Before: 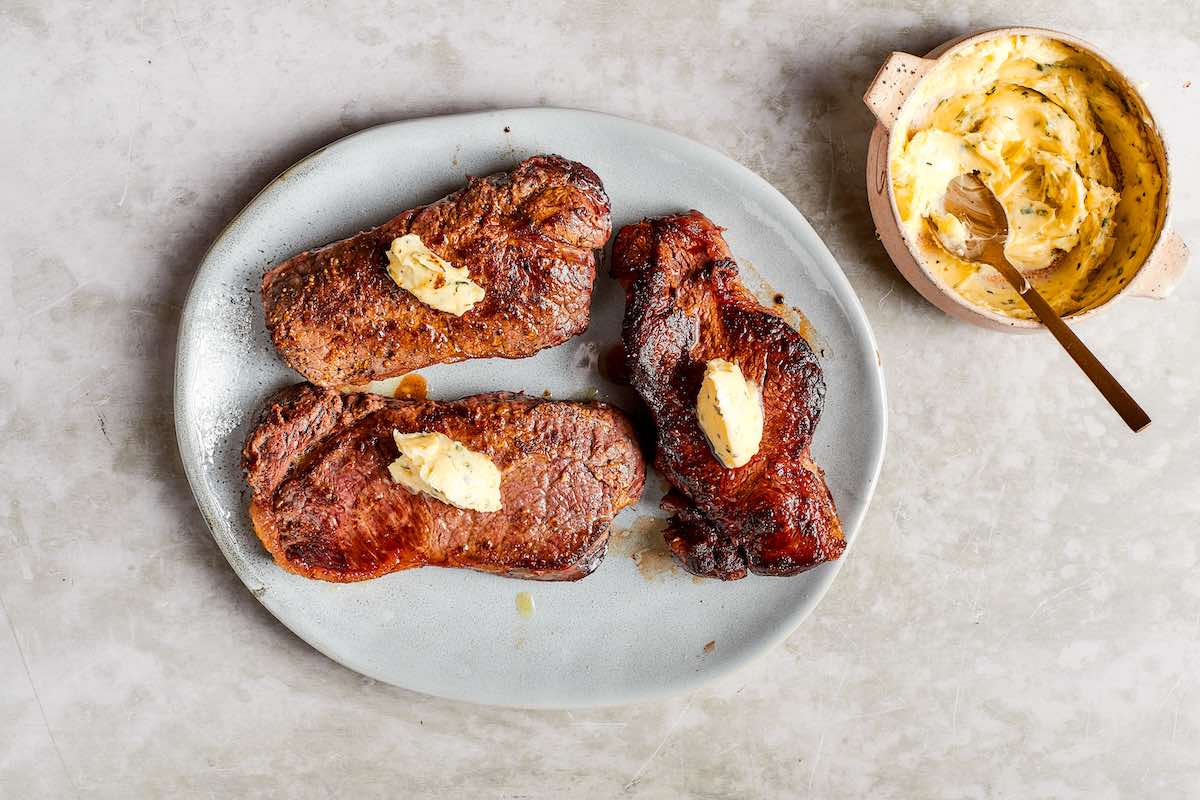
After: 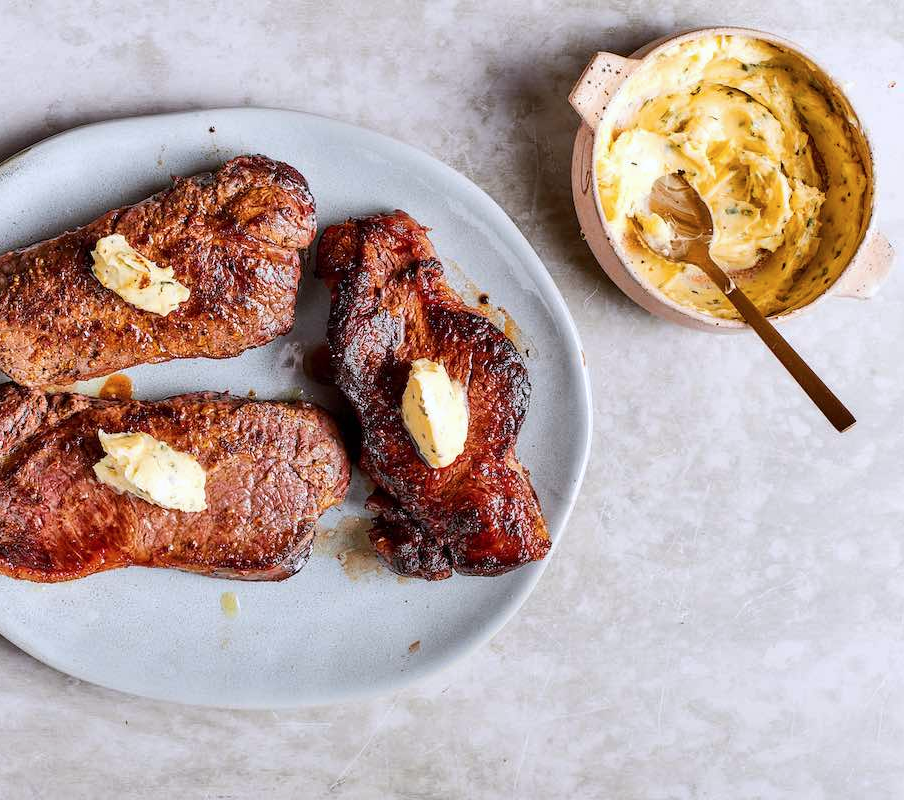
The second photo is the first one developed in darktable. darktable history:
crop and rotate: left 24.6%
color calibration: illuminant as shot in camera, x 0.358, y 0.373, temperature 4628.91 K
